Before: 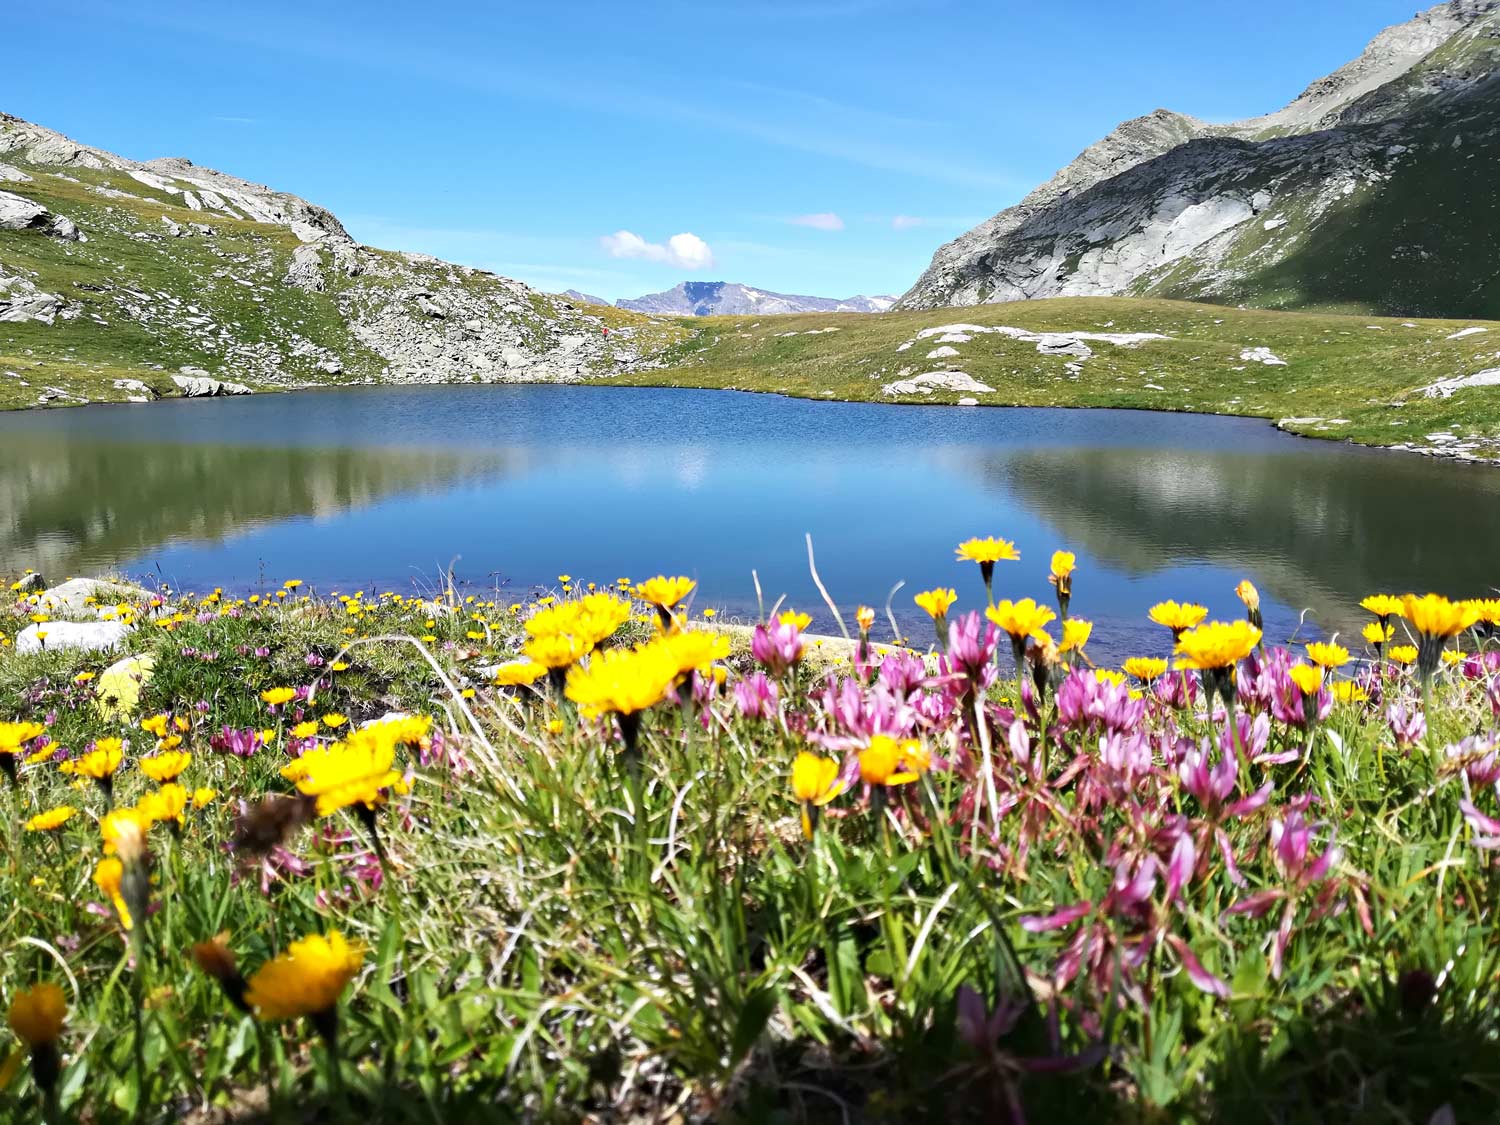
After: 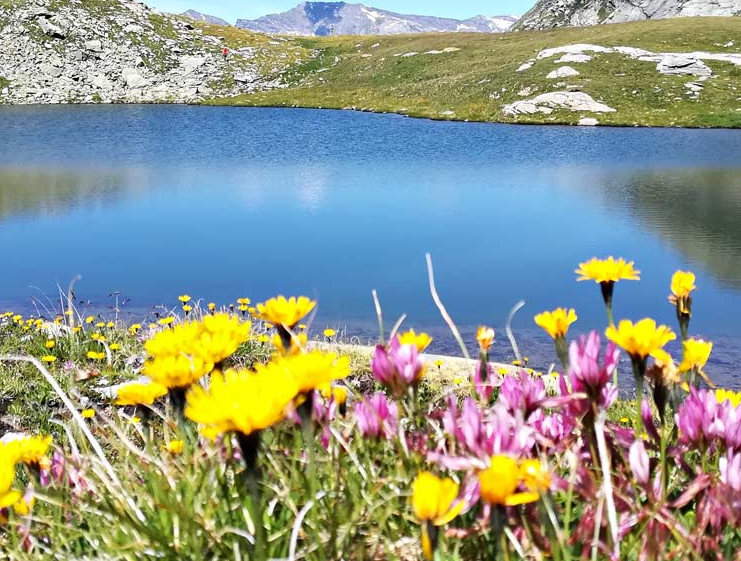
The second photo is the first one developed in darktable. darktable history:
crop: left 25.363%, top 24.908%, right 25.207%, bottom 25.148%
